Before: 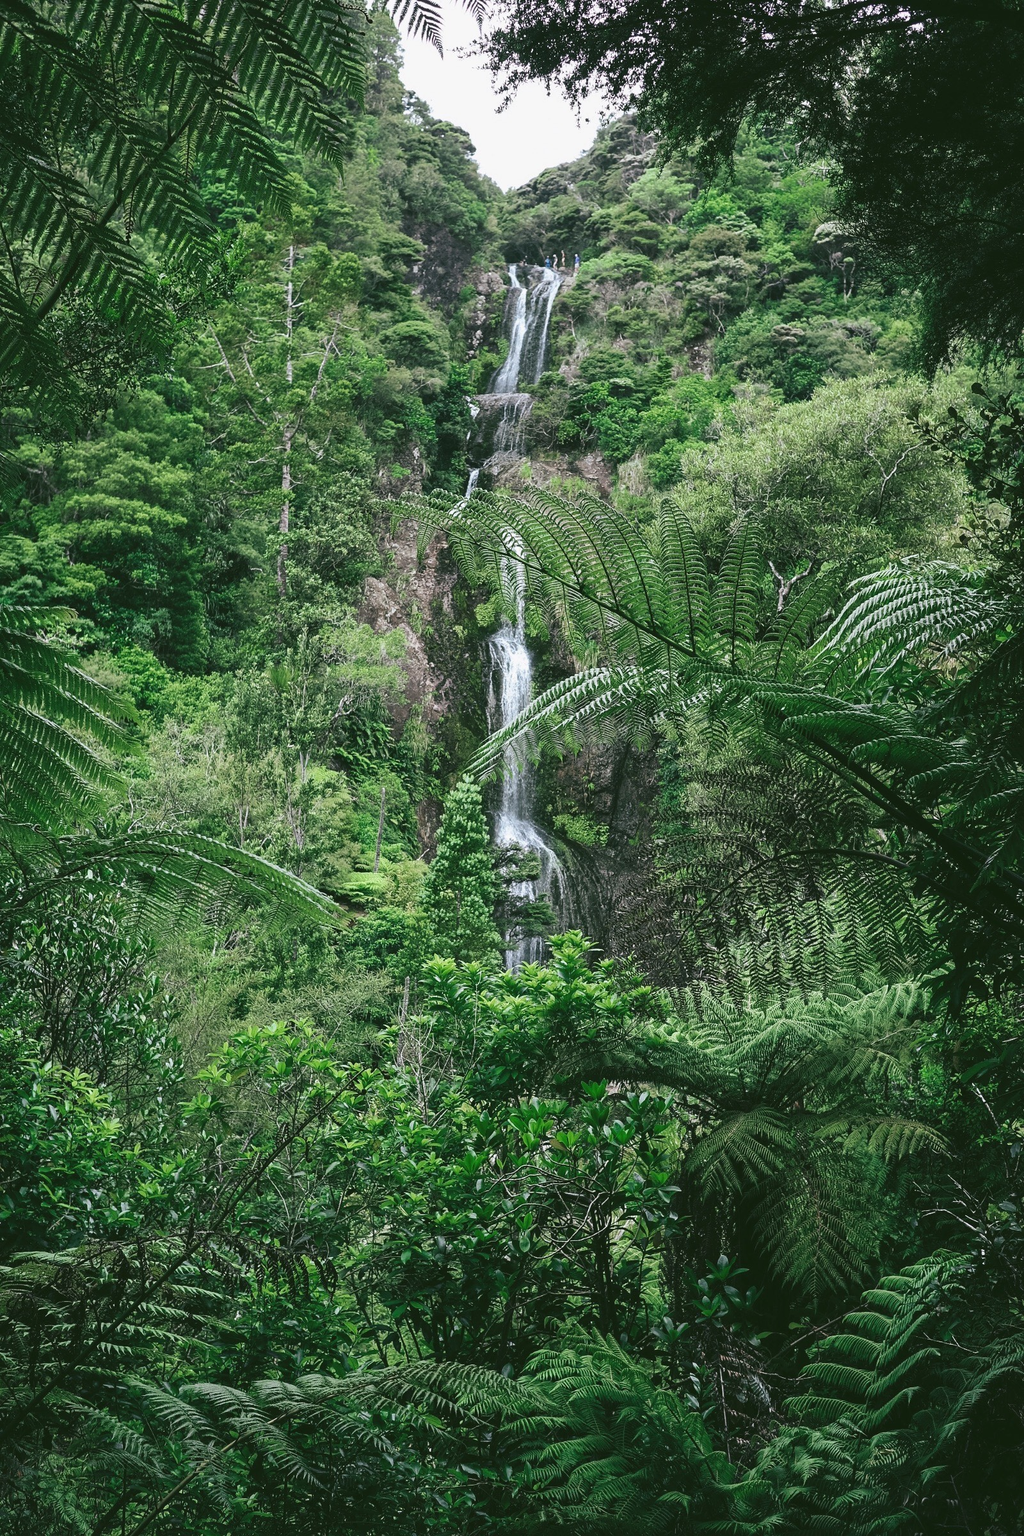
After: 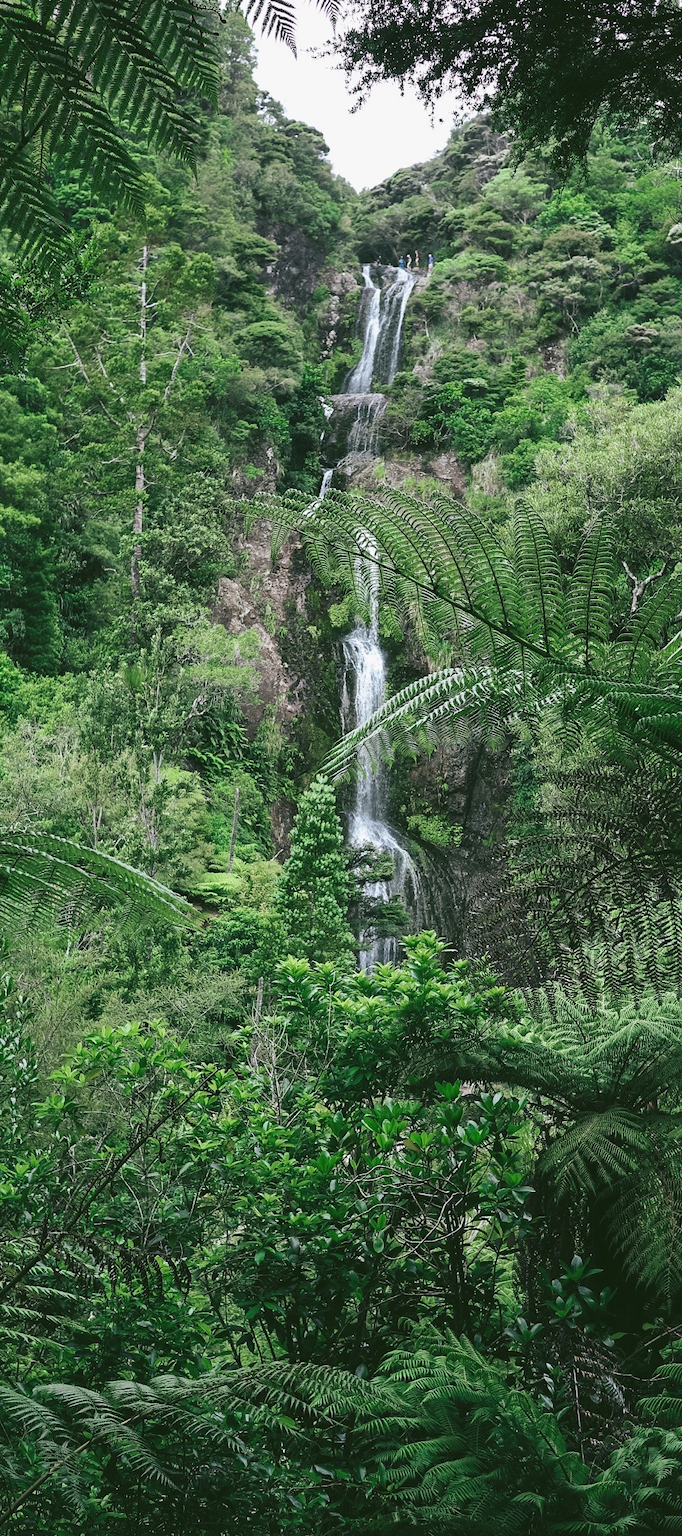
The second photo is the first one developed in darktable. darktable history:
crop and rotate: left 14.356%, right 18.99%
